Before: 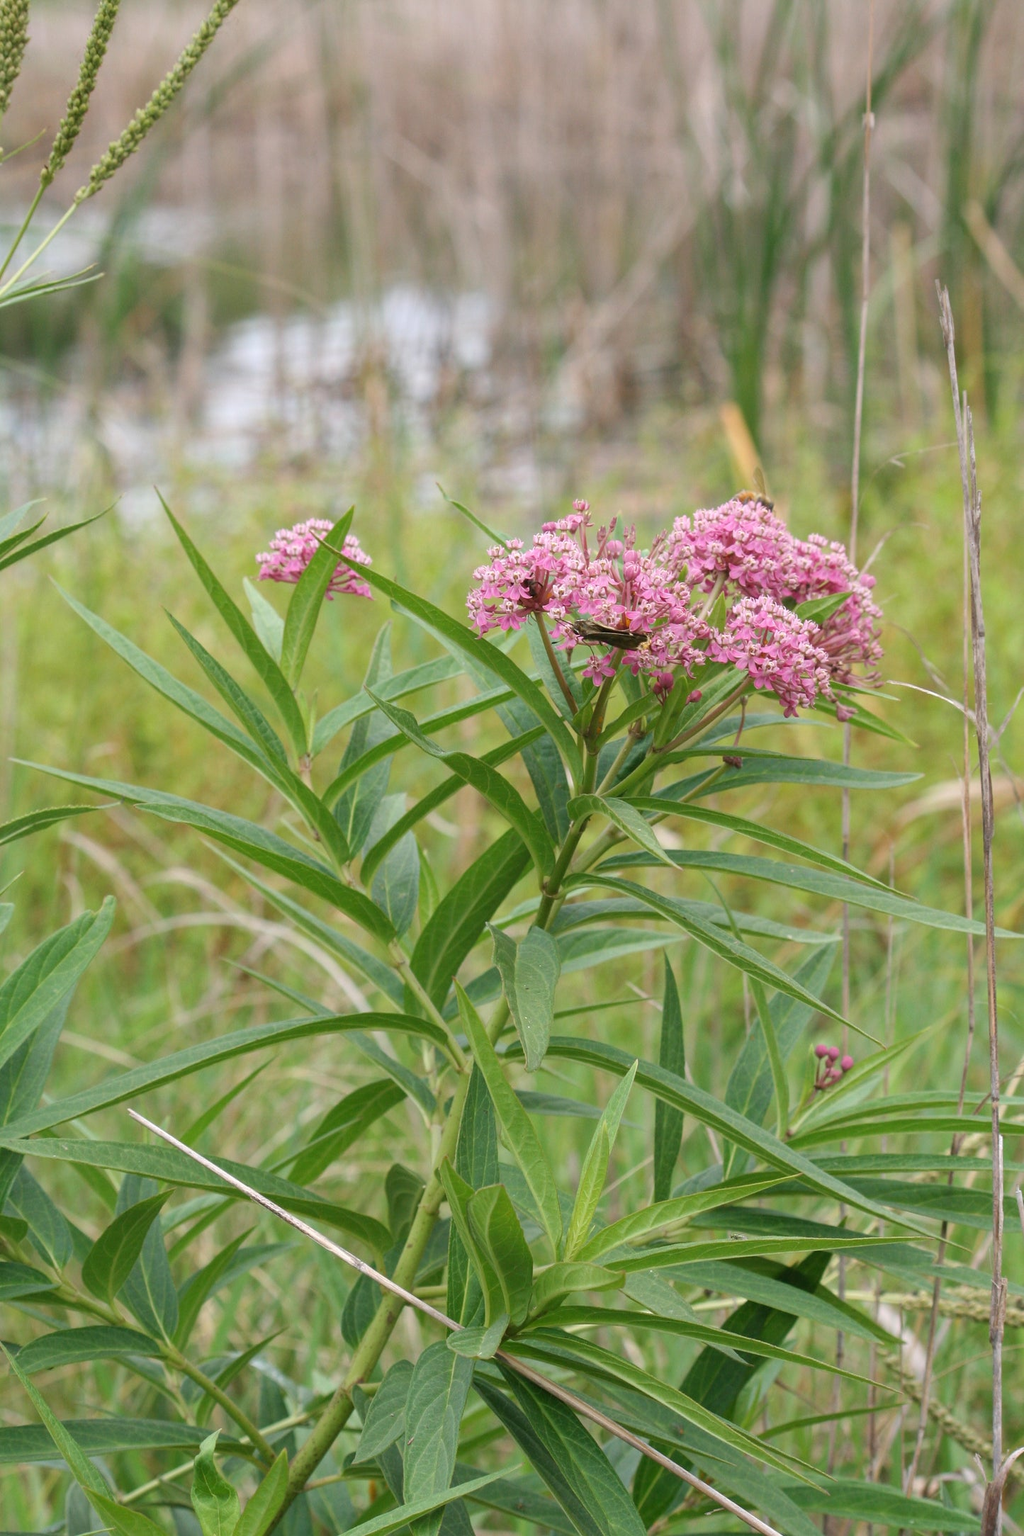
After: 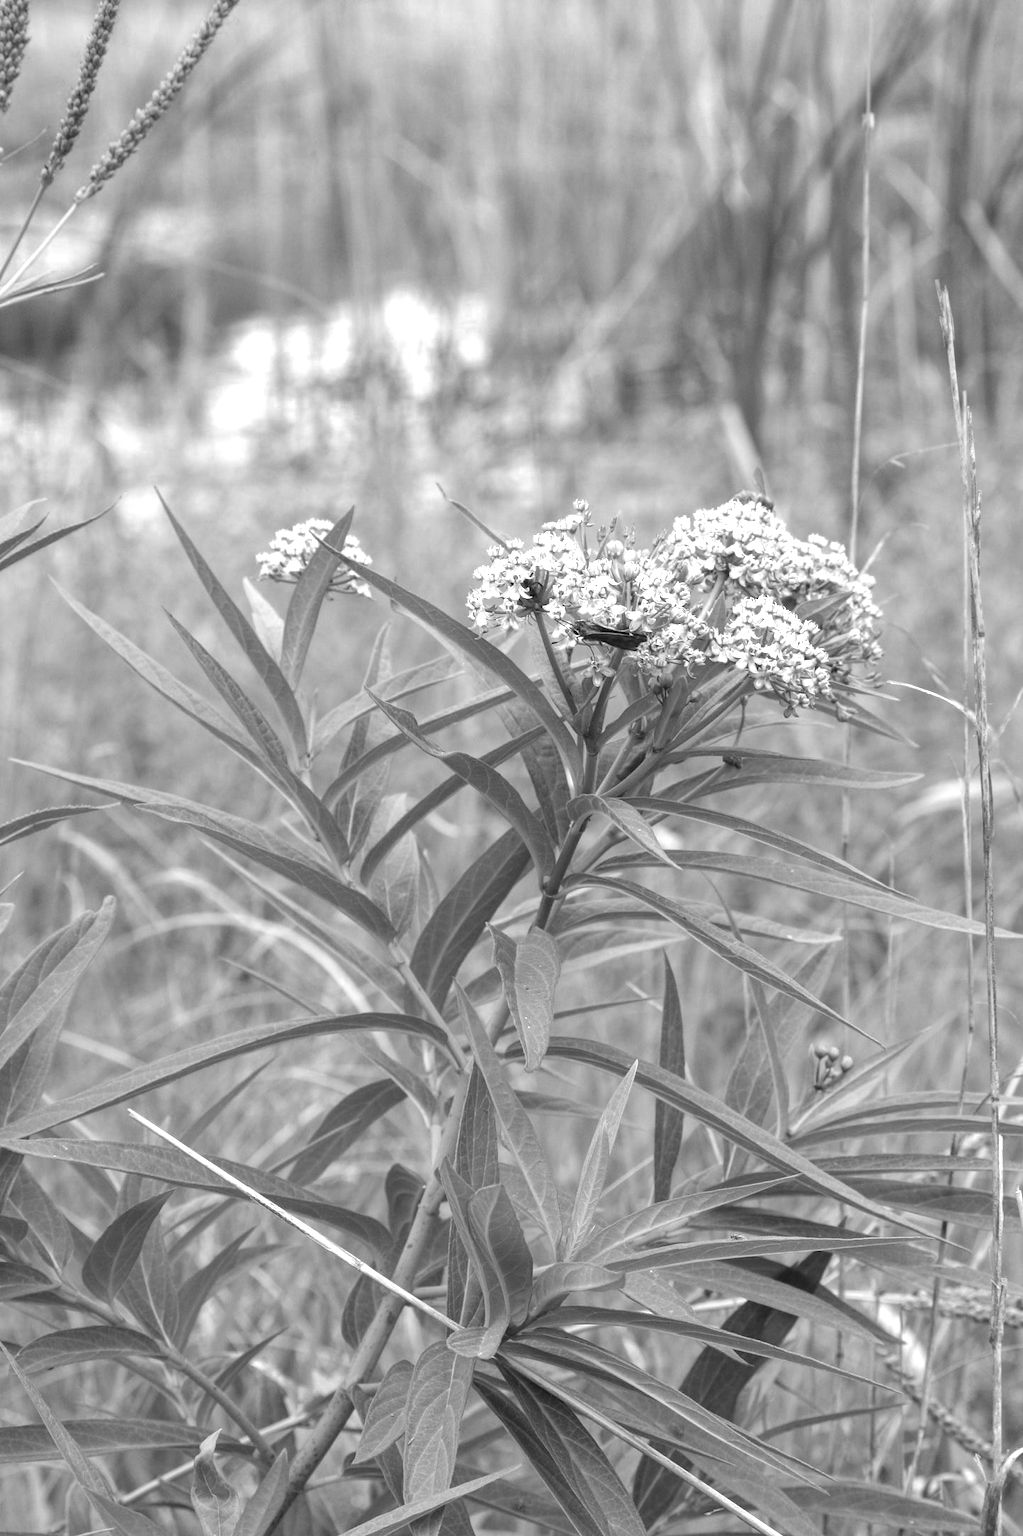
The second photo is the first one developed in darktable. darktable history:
exposure: black level correction 0, exposure 0.498 EV, compensate highlight preservation false
local contrast: on, module defaults
color zones: curves: ch0 [(0, 0.613) (0.01, 0.613) (0.245, 0.448) (0.498, 0.529) (0.642, 0.665) (0.879, 0.777) (0.99, 0.613)]; ch1 [(0, 0) (0.143, 0) (0.286, 0) (0.429, 0) (0.571, 0) (0.714, 0) (0.857, 0)]
